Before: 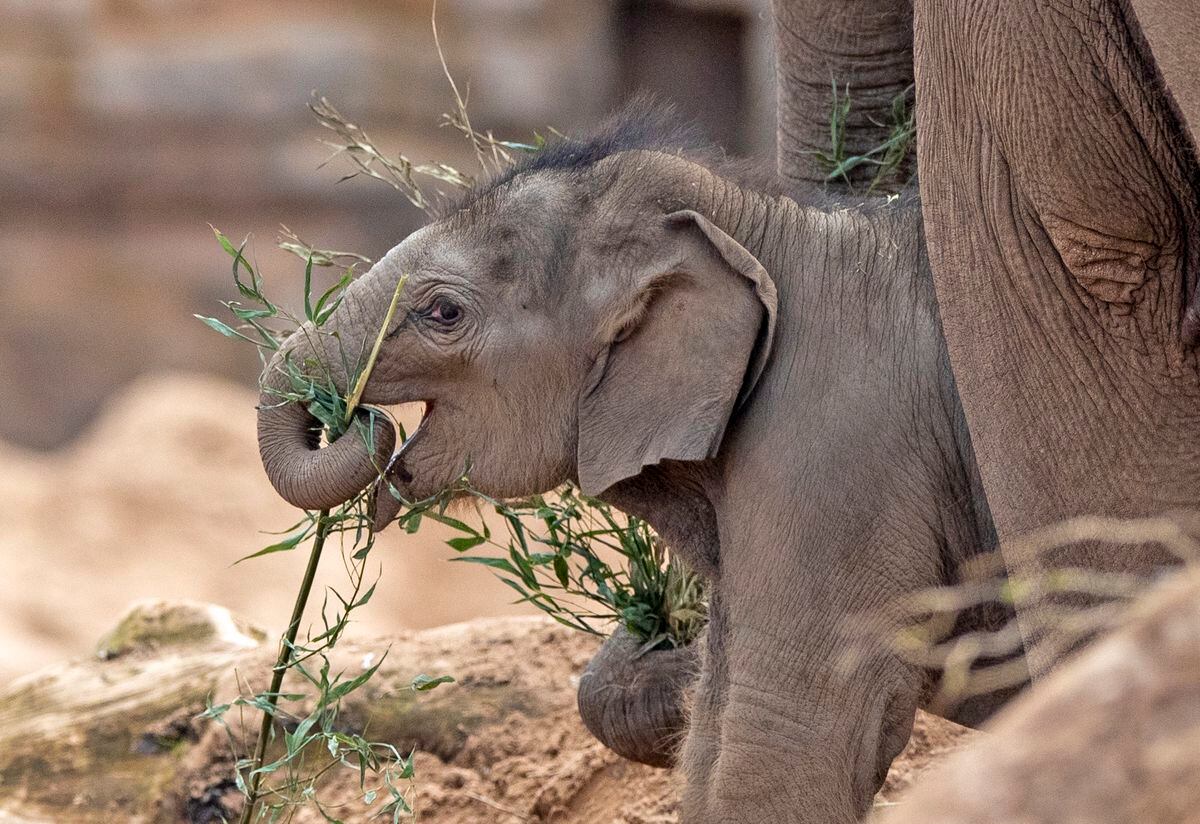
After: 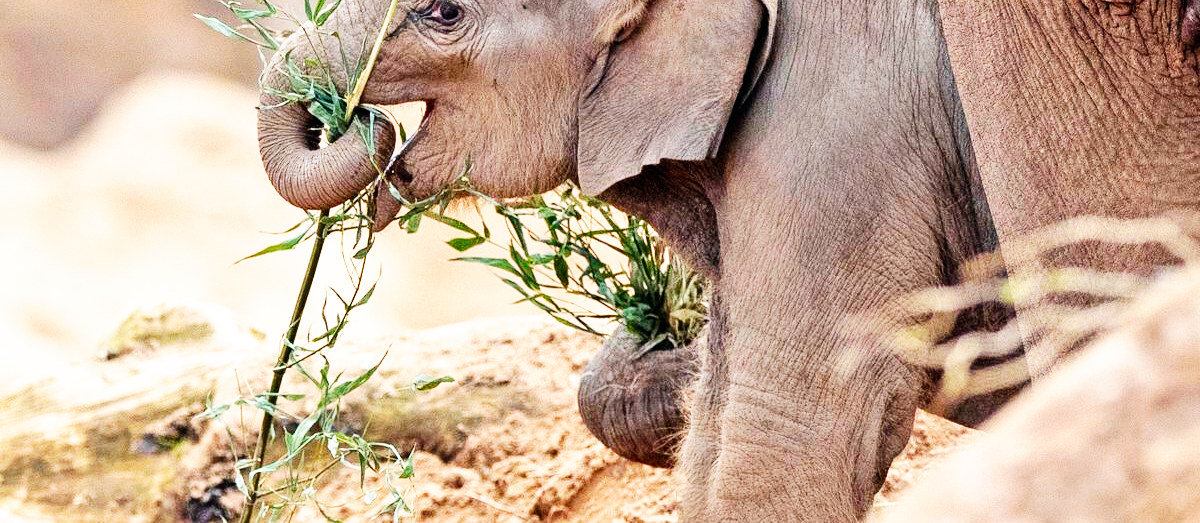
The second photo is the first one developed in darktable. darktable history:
crop and rotate: top 36.435%
base curve: curves: ch0 [(0, 0) (0.007, 0.004) (0.027, 0.03) (0.046, 0.07) (0.207, 0.54) (0.442, 0.872) (0.673, 0.972) (1, 1)], preserve colors none
color zones: curves: ch1 [(0, 0.525) (0.143, 0.556) (0.286, 0.52) (0.429, 0.5) (0.571, 0.5) (0.714, 0.5) (0.857, 0.503) (1, 0.525)]
